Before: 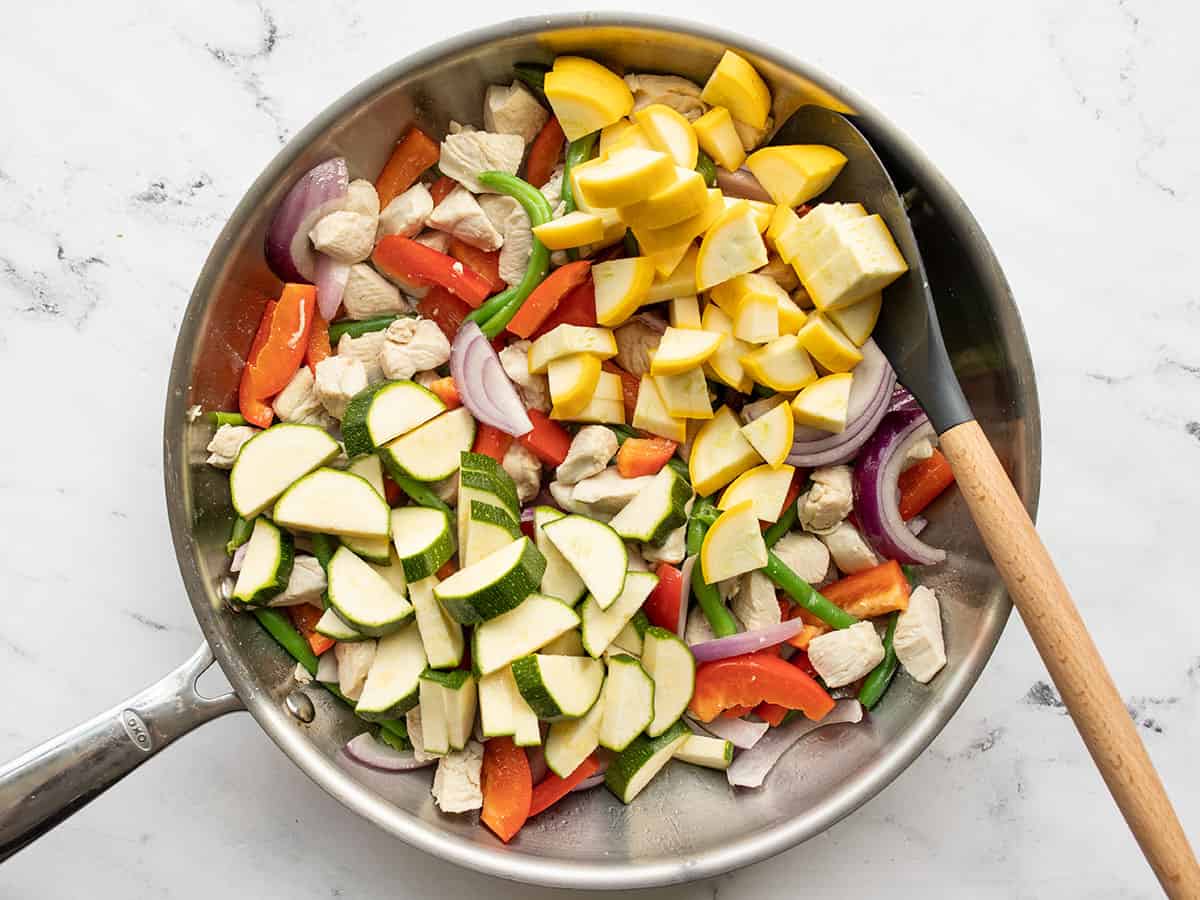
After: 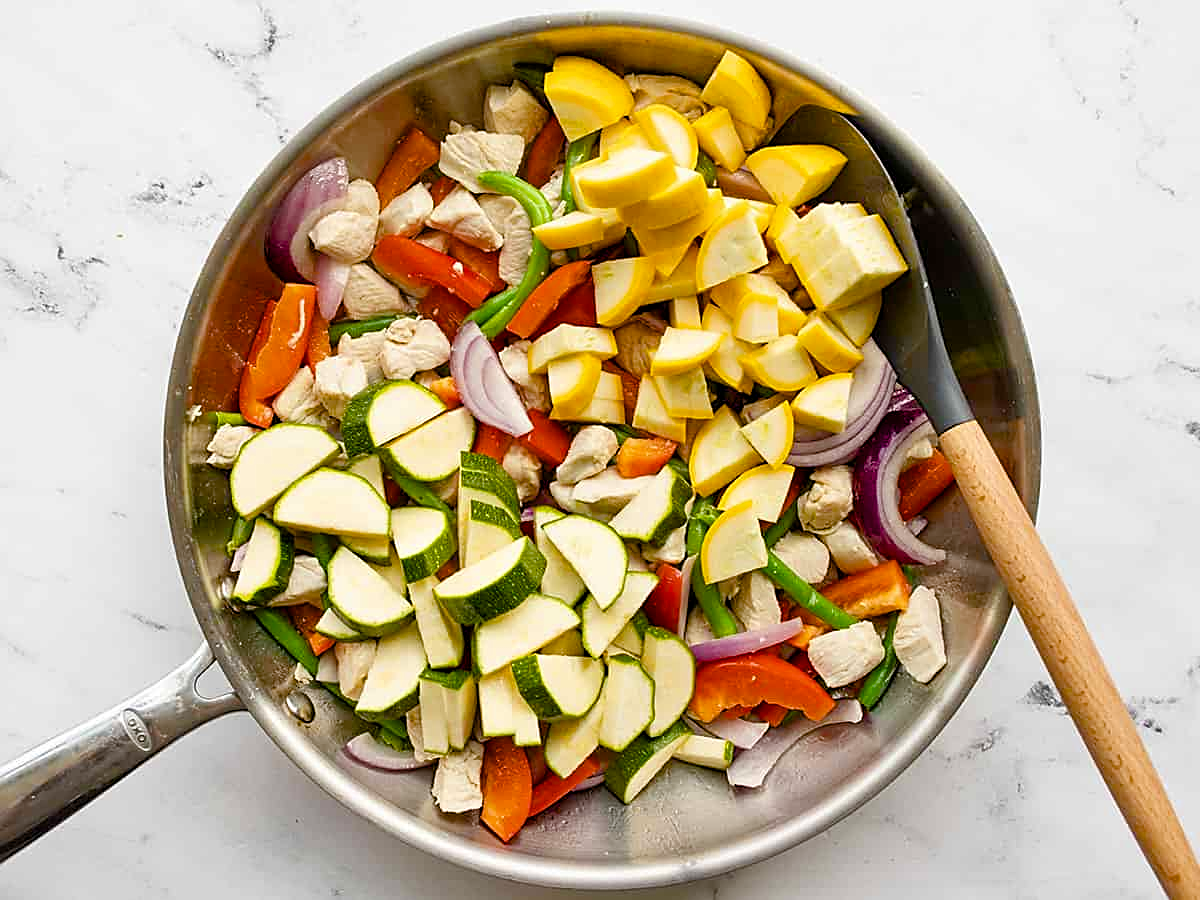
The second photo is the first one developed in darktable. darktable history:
color balance rgb: perceptual saturation grading › global saturation 34.729%, perceptual saturation grading › highlights -25.415%, perceptual saturation grading › shadows 50.127%
color zones: curves: ch0 [(0.068, 0.464) (0.25, 0.5) (0.48, 0.508) (0.75, 0.536) (0.886, 0.476) (0.967, 0.456)]; ch1 [(0.066, 0.456) (0.25, 0.5) (0.616, 0.508) (0.746, 0.56) (0.934, 0.444)]
sharpen: on, module defaults
